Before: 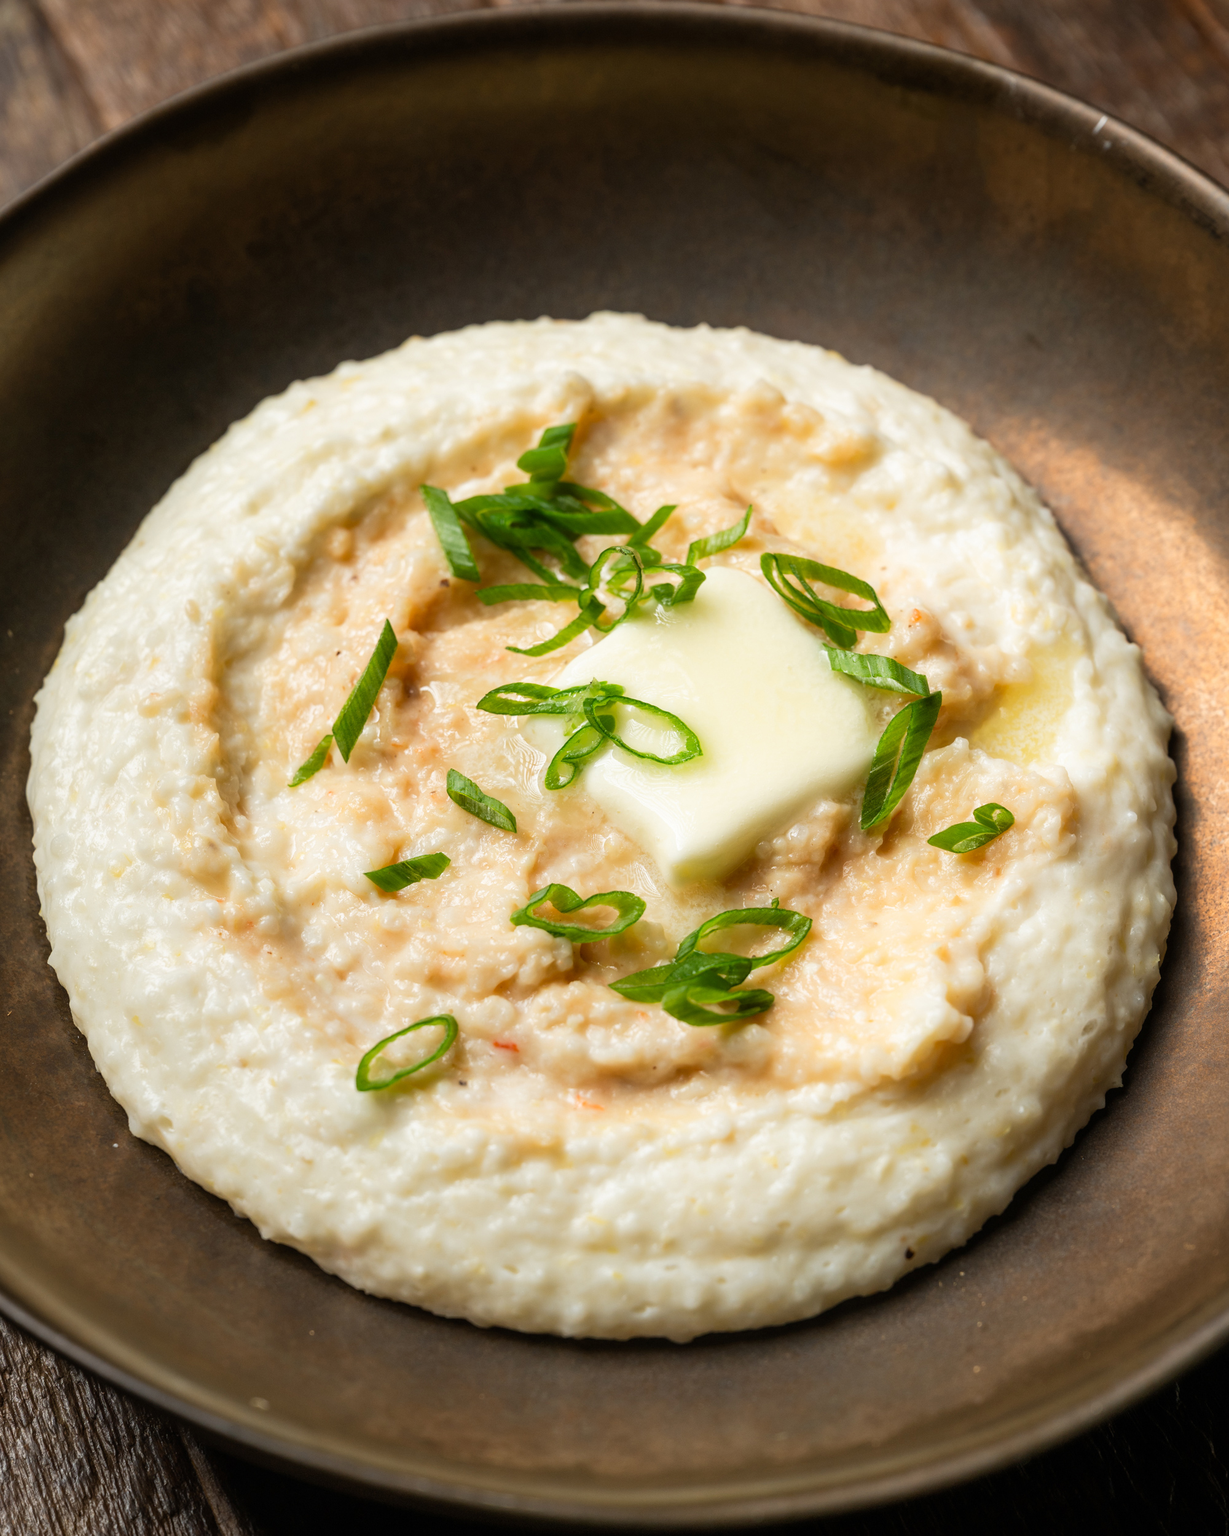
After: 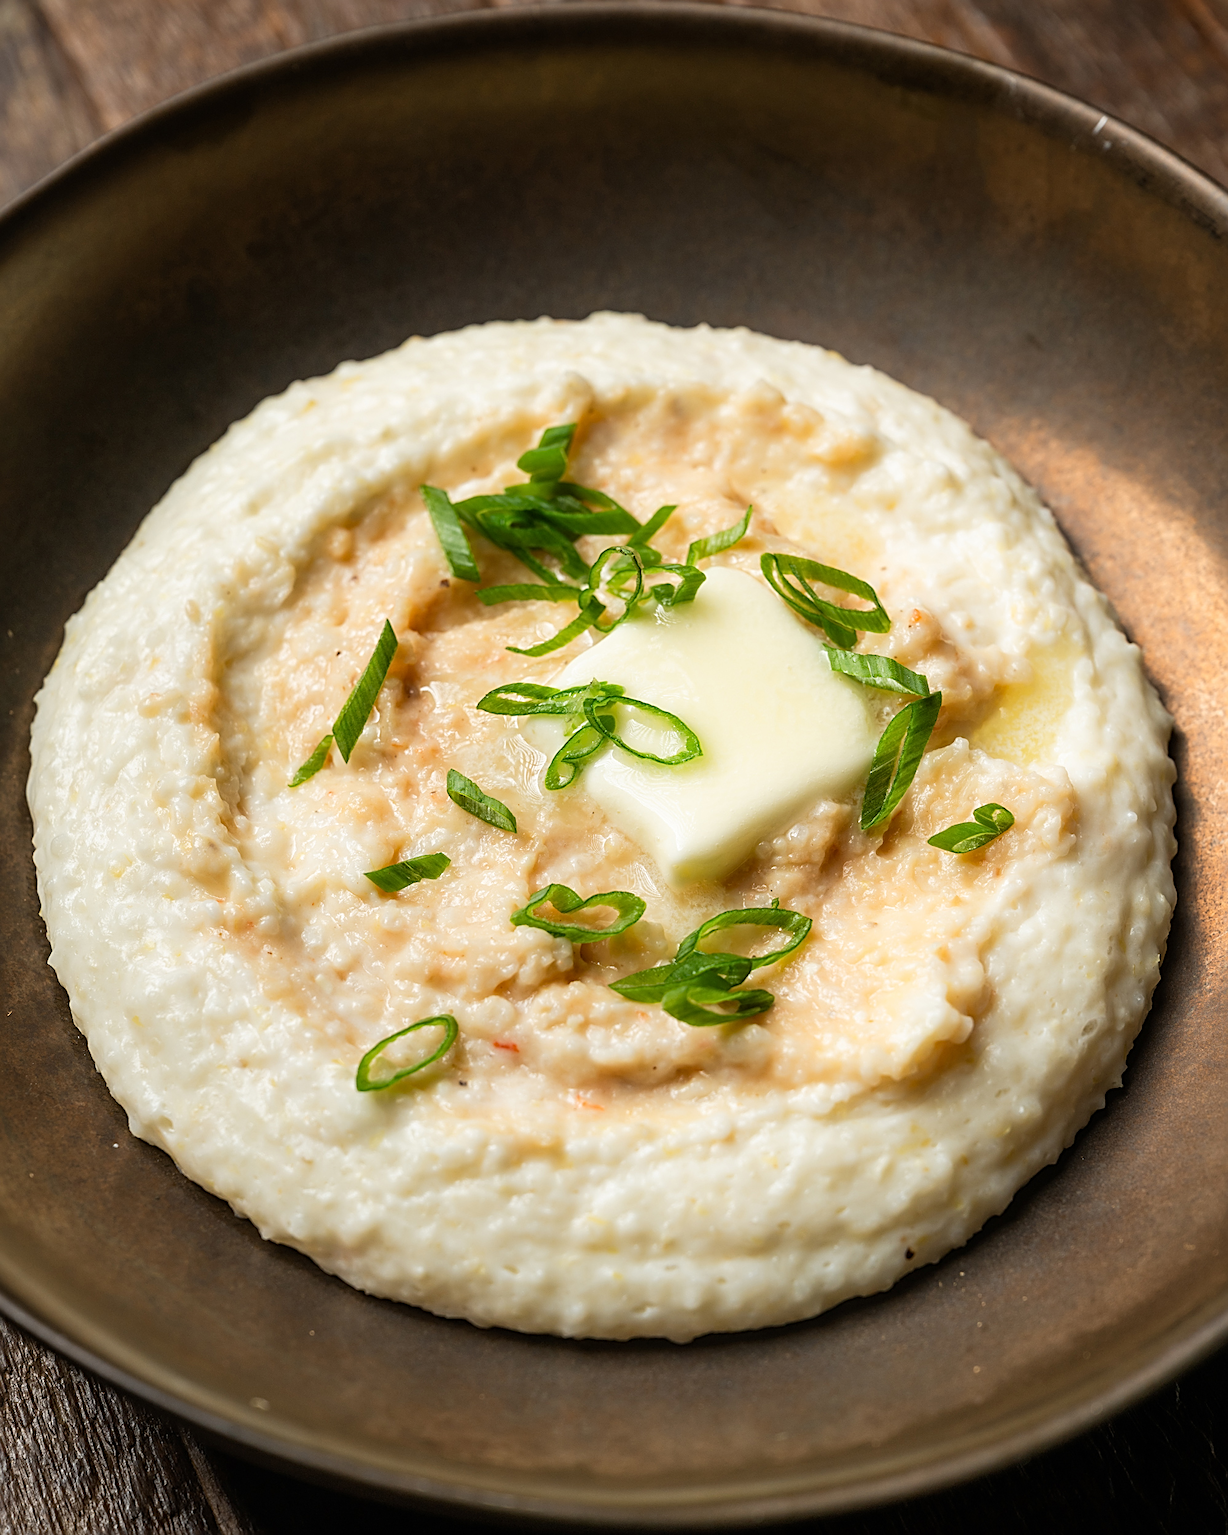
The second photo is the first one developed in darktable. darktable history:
sharpen: radius 2.825, amount 0.707
